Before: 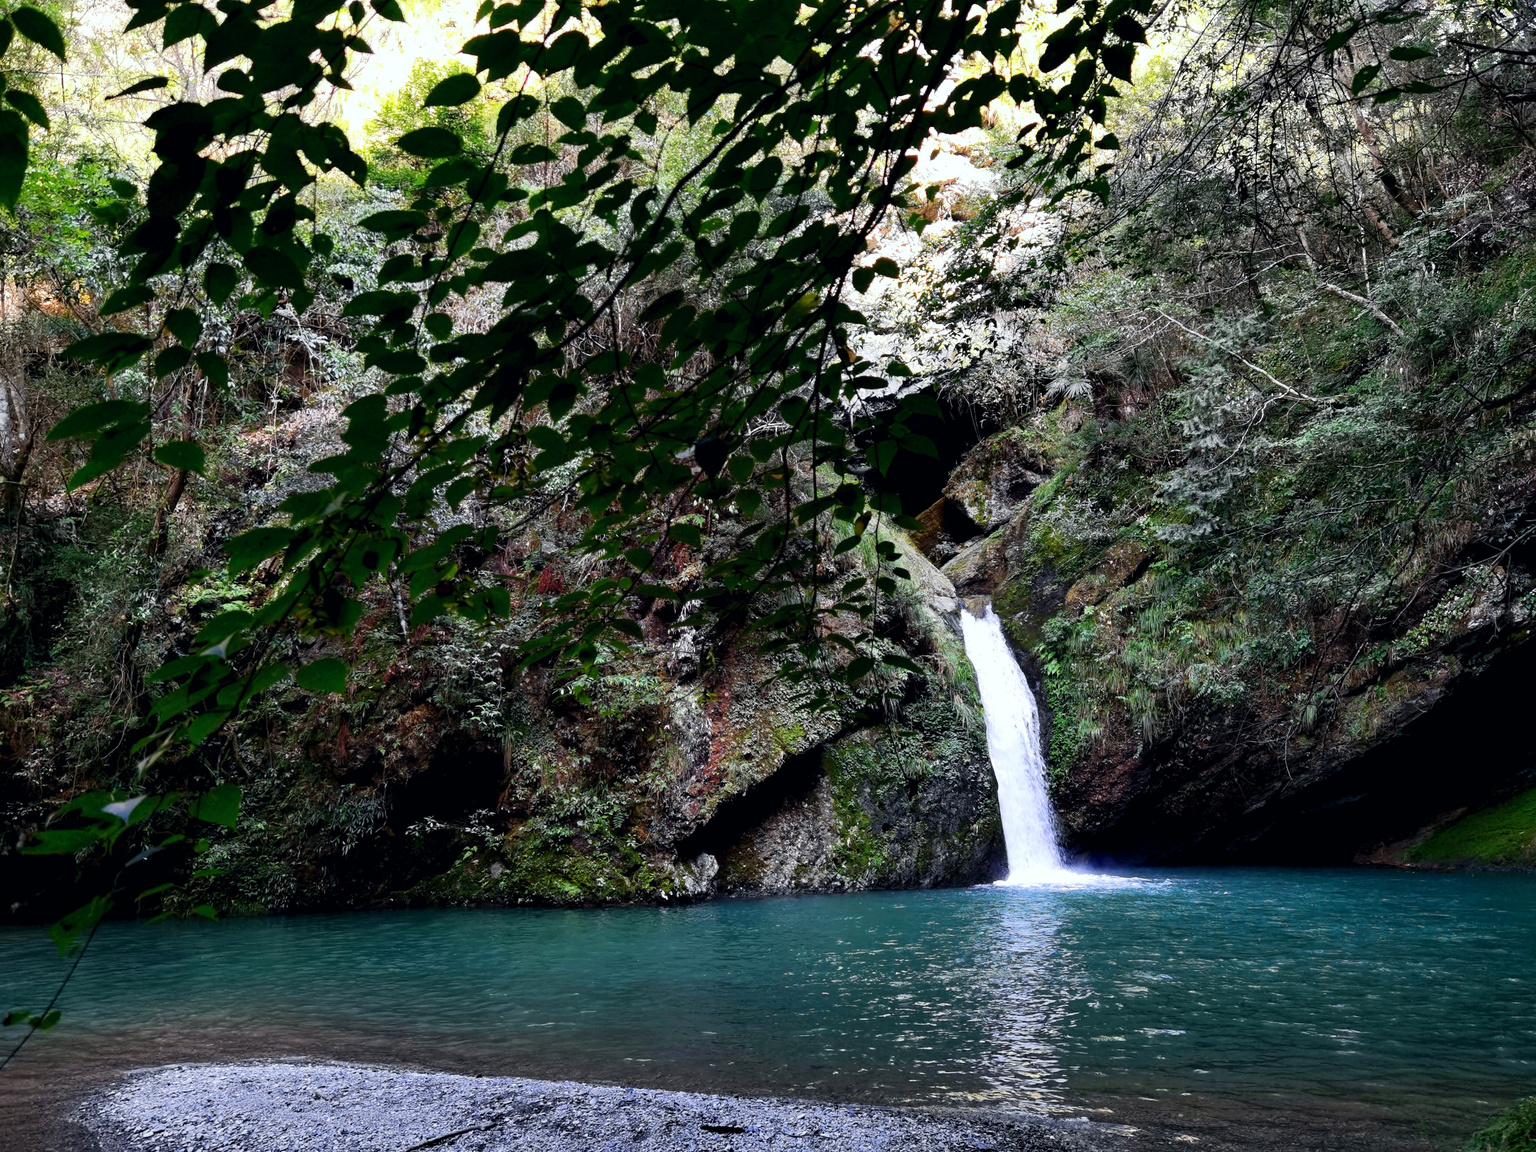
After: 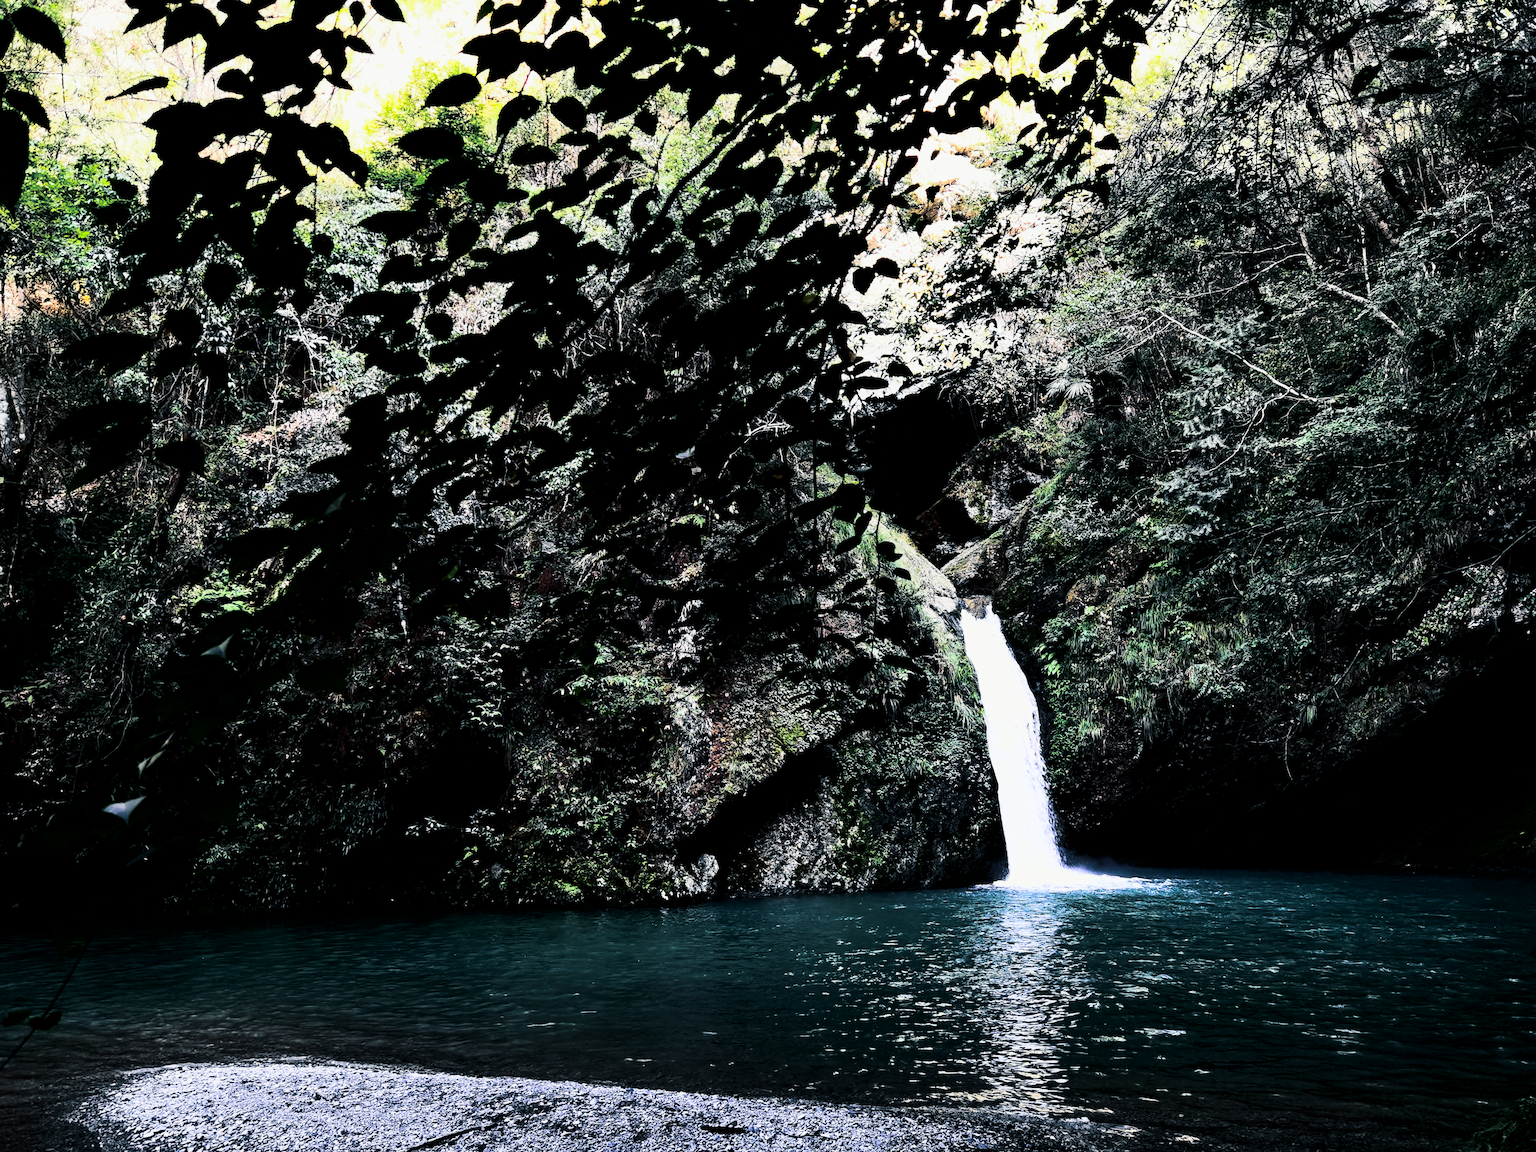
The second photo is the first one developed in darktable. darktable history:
split-toning: shadows › hue 205.2°, shadows › saturation 0.29, highlights › hue 50.4°, highlights › saturation 0.38, balance -49.9
filmic rgb: black relative exposure -7.75 EV, white relative exposure 4.4 EV, threshold 3 EV, target black luminance 0%, hardness 3.76, latitude 50.51%, contrast 1.074, highlights saturation mix 10%, shadows ↔ highlights balance -0.22%, color science v4 (2020), enable highlight reconstruction true
contrast brightness saturation: contrast 0.5, saturation -0.1
color balance: on, module defaults
